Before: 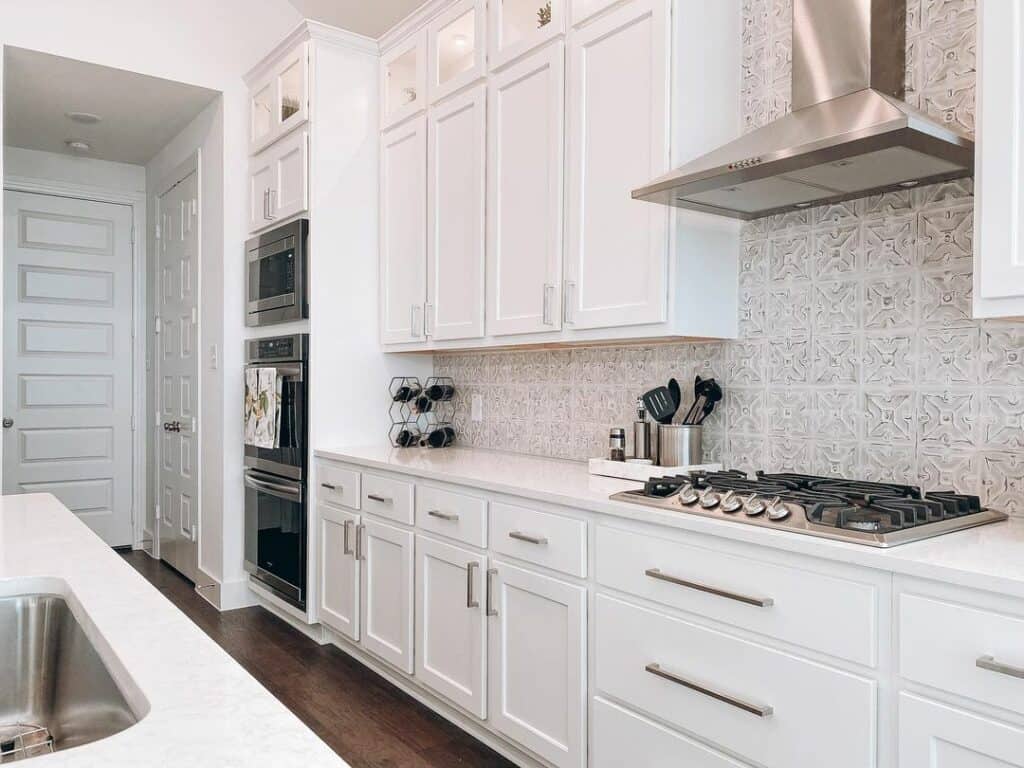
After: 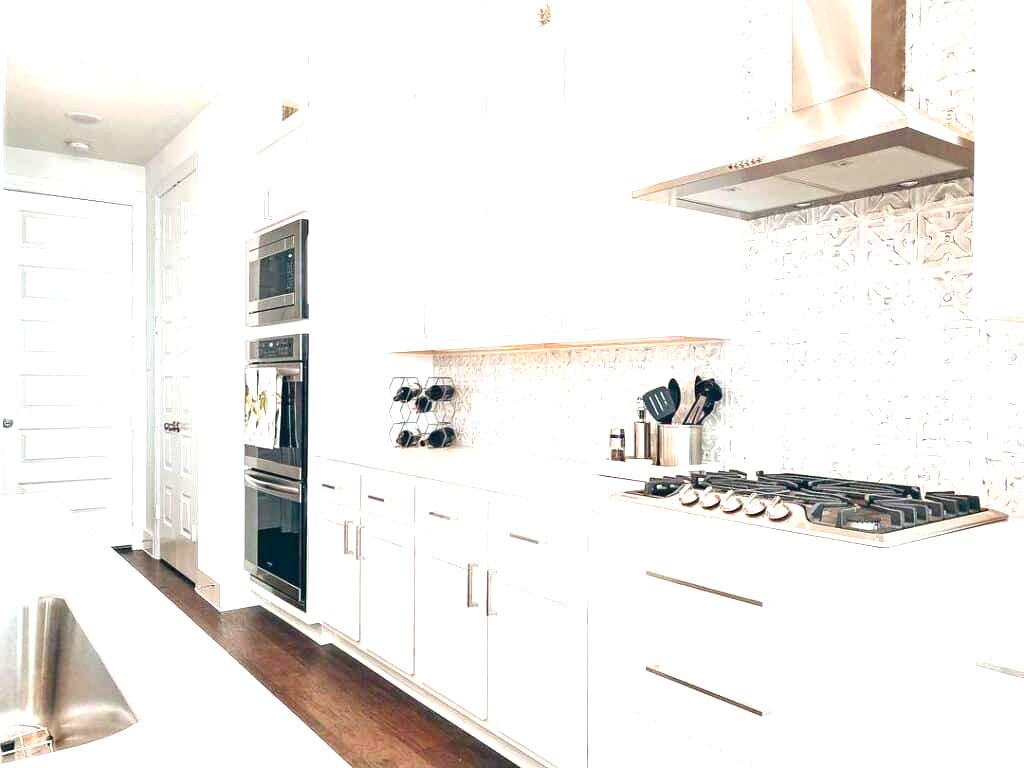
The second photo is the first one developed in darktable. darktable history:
color balance rgb: perceptual saturation grading › global saturation 20%, perceptual saturation grading › highlights 2.68%, perceptual saturation grading › shadows 50%
exposure: black level correction 0, exposure 1.45 EV, compensate exposure bias true, compensate highlight preservation false
